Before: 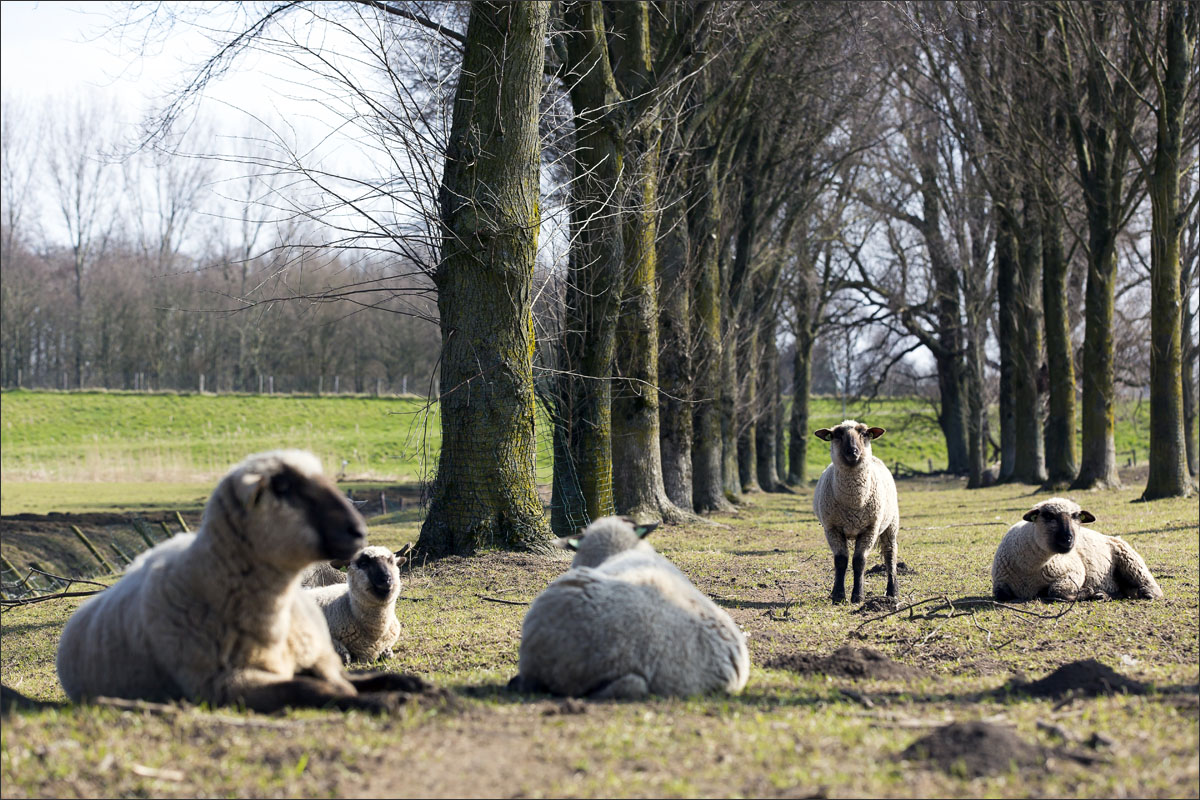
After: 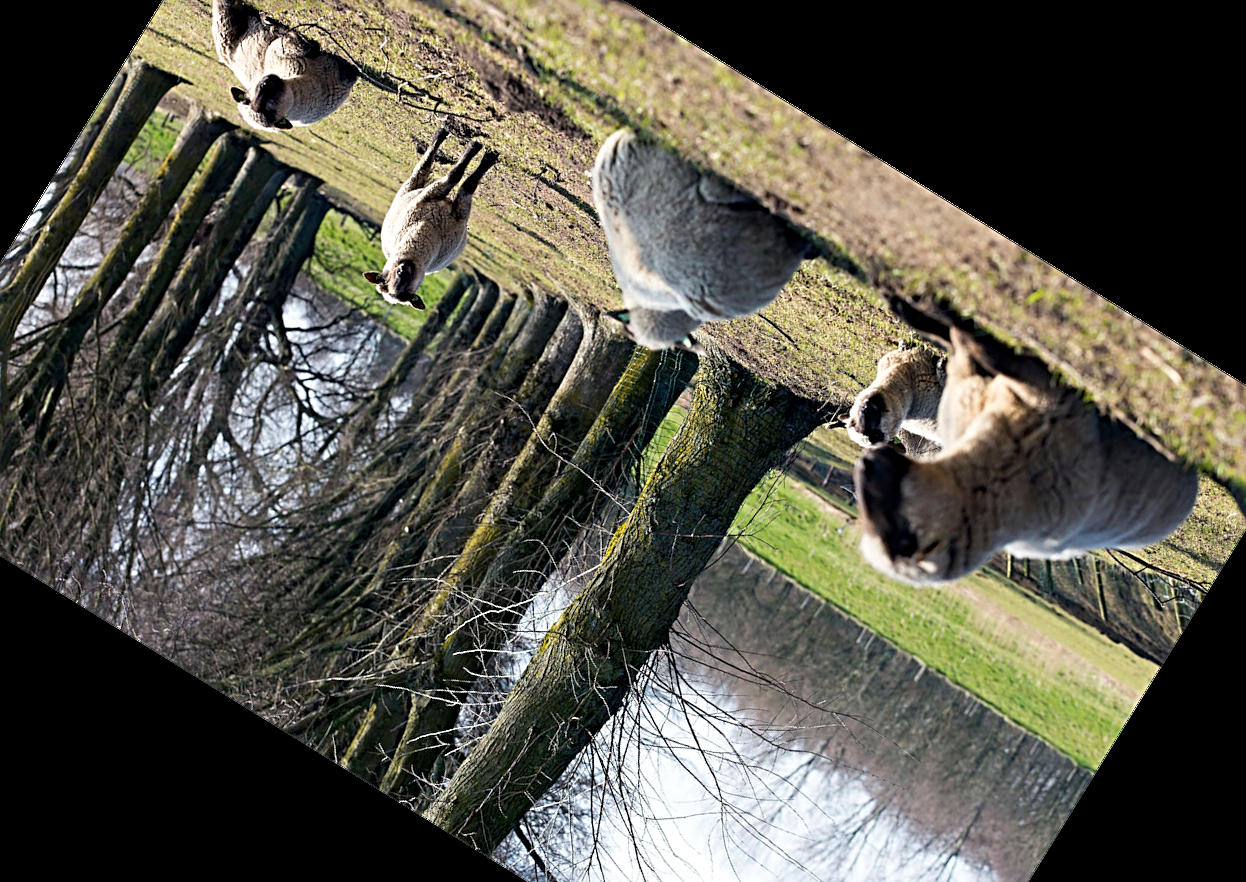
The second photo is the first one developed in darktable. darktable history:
sharpen: radius 3.994
crop and rotate: angle 148.28°, left 9.132%, top 15.68%, right 4.415%, bottom 17.044%
